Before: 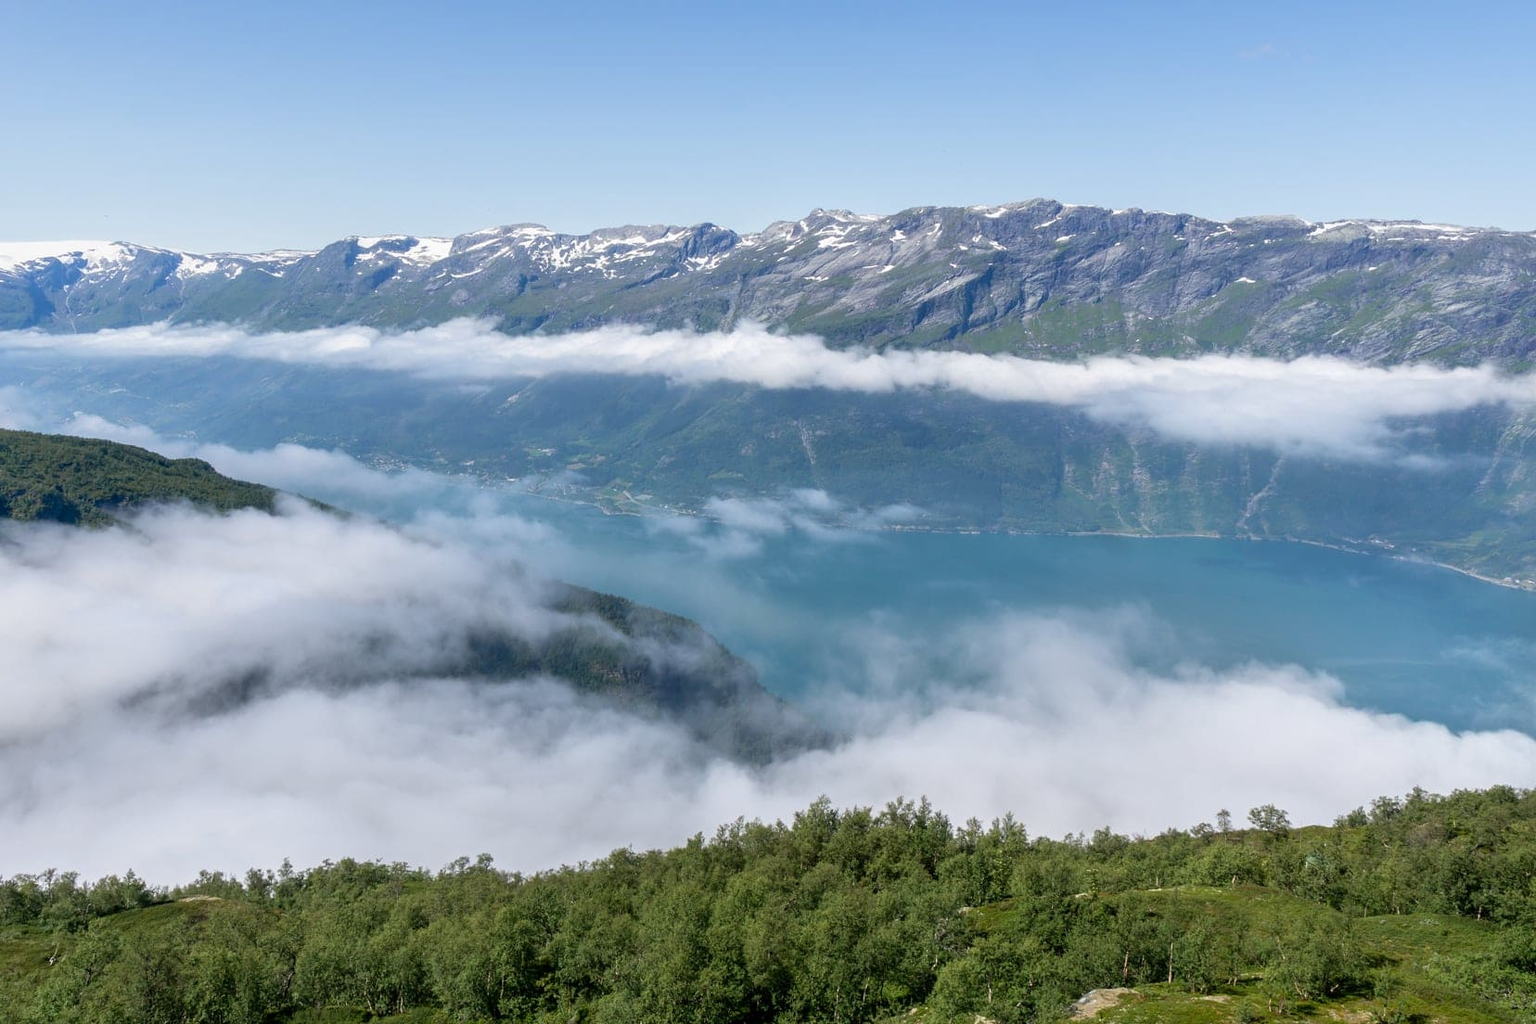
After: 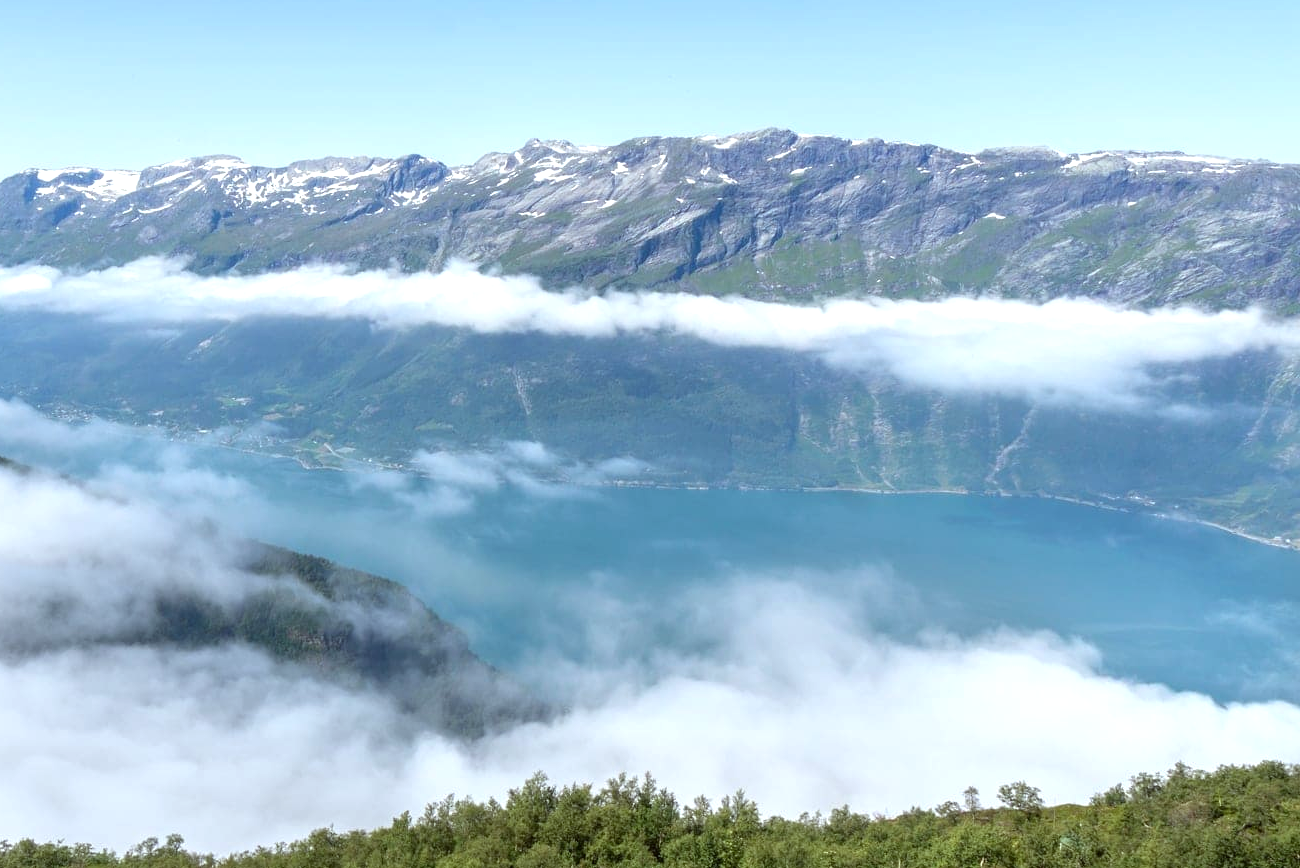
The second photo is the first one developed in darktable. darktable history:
tone equalizer: edges refinement/feathering 500, mask exposure compensation -1.57 EV, preserve details no
color correction: highlights a* -2.97, highlights b* -2.46, shadows a* 2.47, shadows b* 2.95
exposure: black level correction 0, exposure 0.498 EV, compensate highlight preservation false
crop and rotate: left 21.065%, top 7.813%, right 0.373%, bottom 13.478%
